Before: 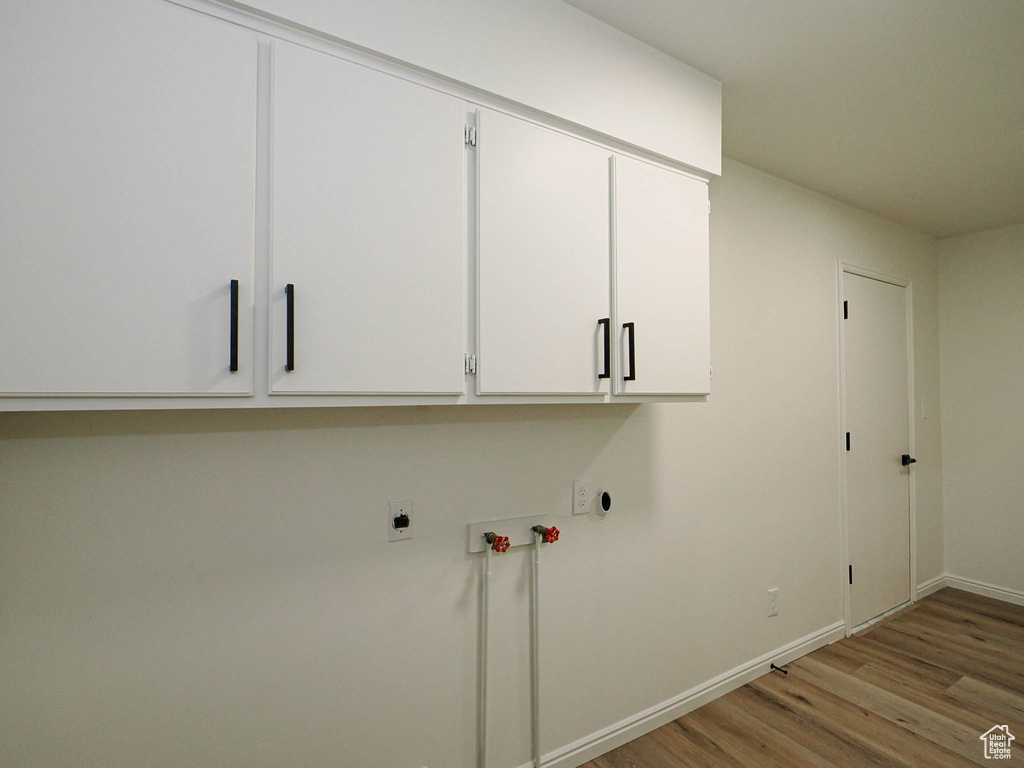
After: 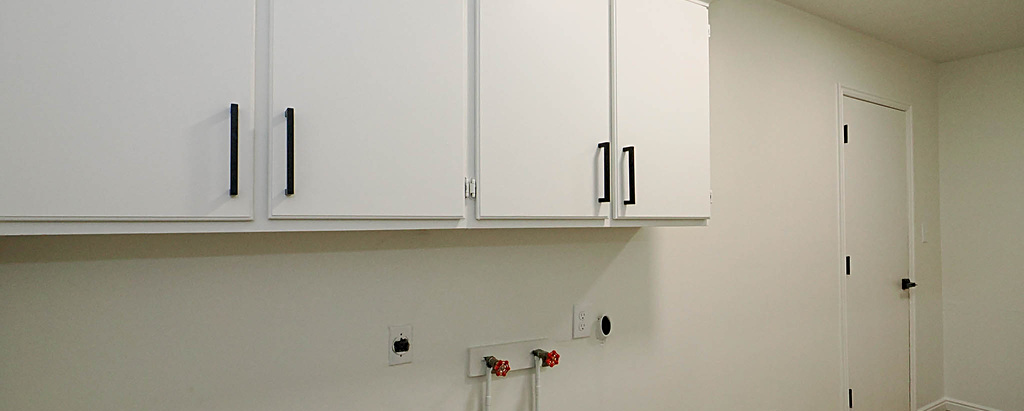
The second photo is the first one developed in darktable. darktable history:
crop and rotate: top 23.043%, bottom 23.437%
sharpen: radius 1.864, amount 0.398, threshold 1.271
